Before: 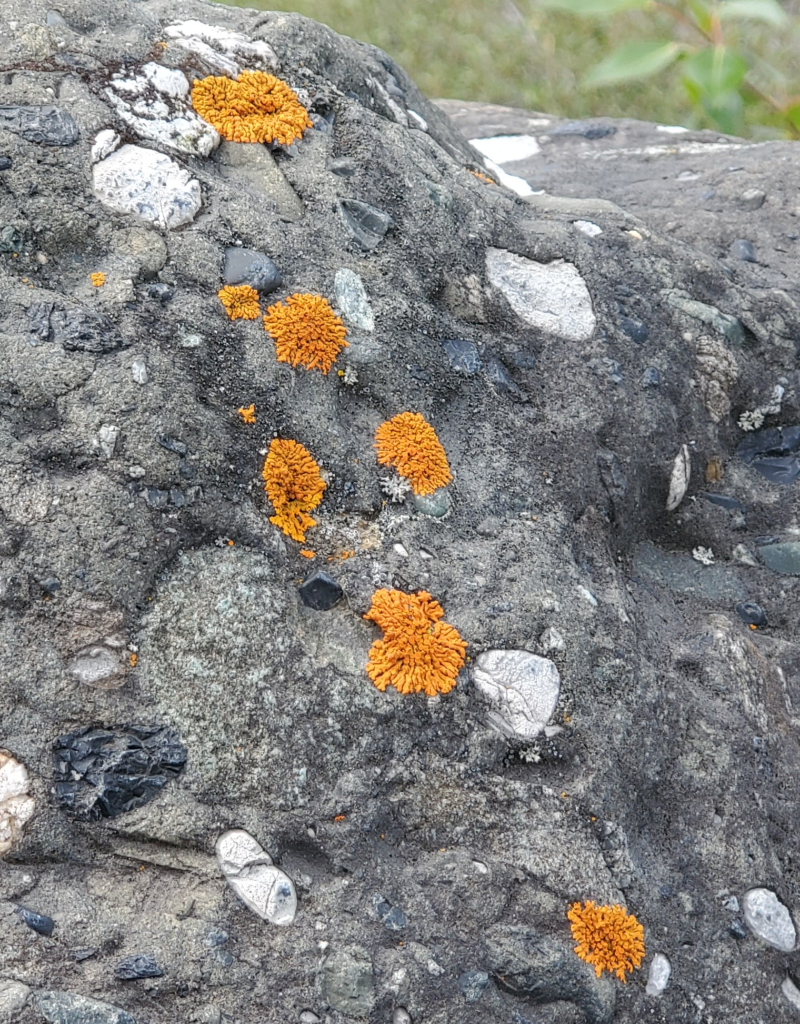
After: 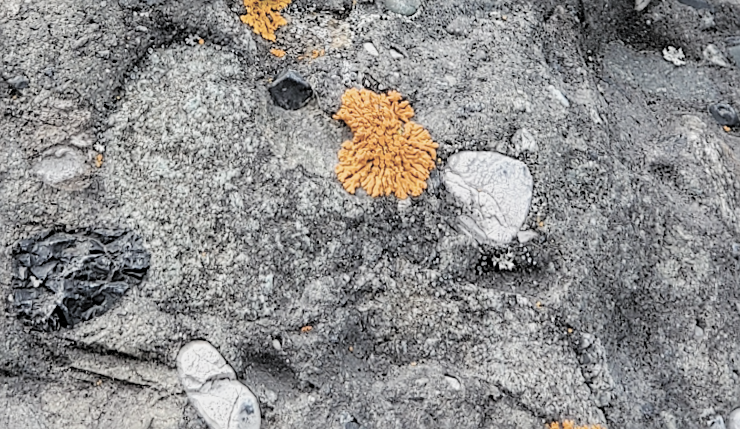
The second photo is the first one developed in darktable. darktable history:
color zones: curves: ch0 [(0.25, 0.5) (0.428, 0.473) (0.75, 0.5)]; ch1 [(0.243, 0.479) (0.398, 0.452) (0.75, 0.5)]
local contrast: highlights 100%, shadows 100%, detail 120%, midtone range 0.2
sharpen: on, module defaults
crop: top 45.551%, bottom 12.262%
filmic rgb: black relative exposure -7.75 EV, white relative exposure 4.4 EV, threshold 3 EV, target black luminance 0%, hardness 3.76, latitude 50.51%, contrast 1.074, highlights saturation mix 10%, shadows ↔ highlights balance -0.22%, color science v4 (2020), enable highlight reconstruction true
rotate and perspective: rotation 0.215°, lens shift (vertical) -0.139, crop left 0.069, crop right 0.939, crop top 0.002, crop bottom 0.996
contrast brightness saturation: brightness 0.18, saturation -0.5
